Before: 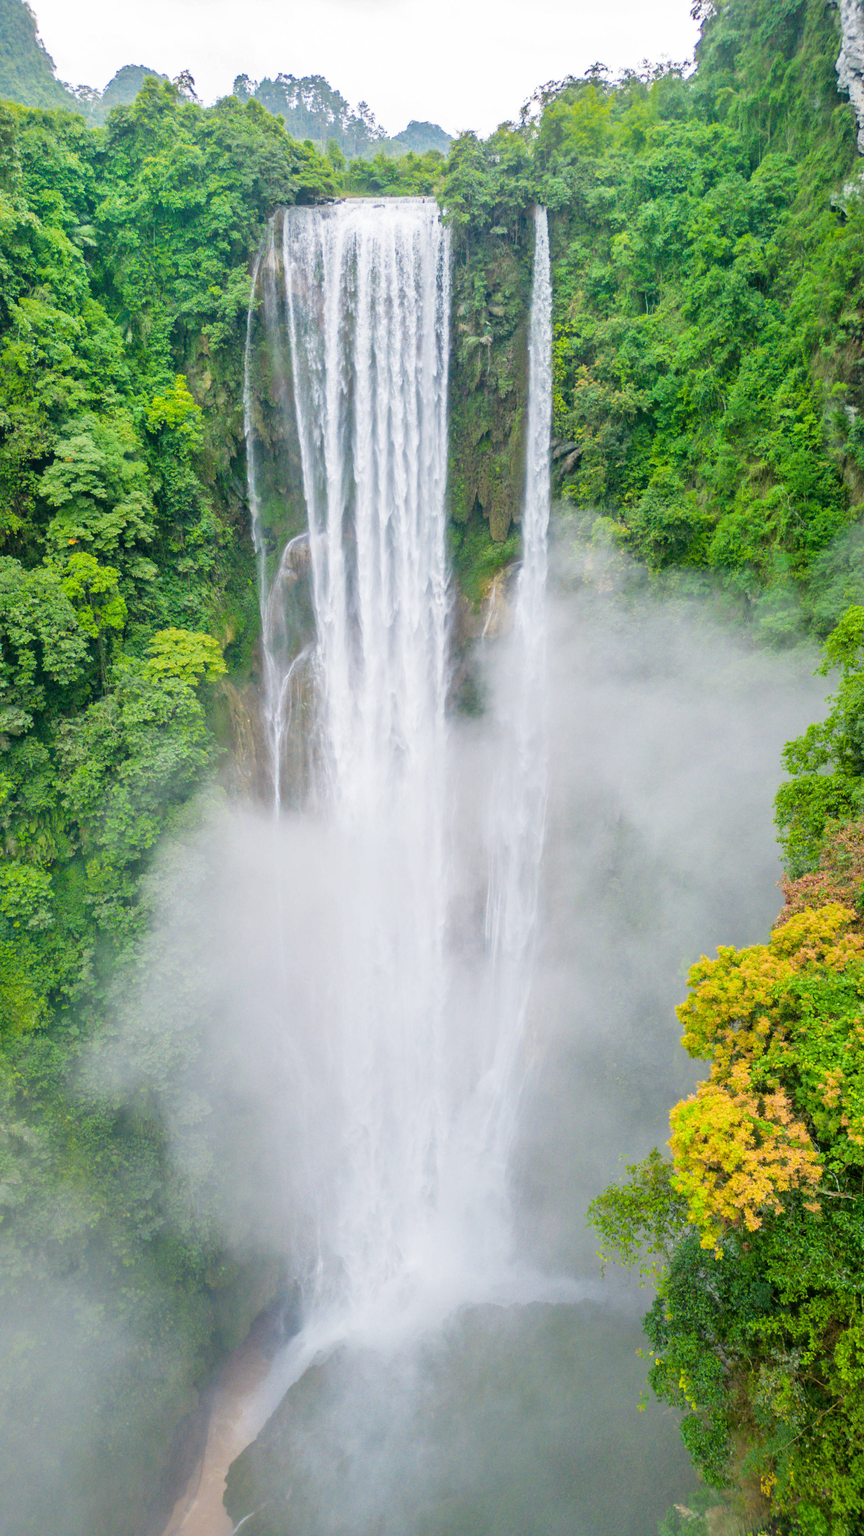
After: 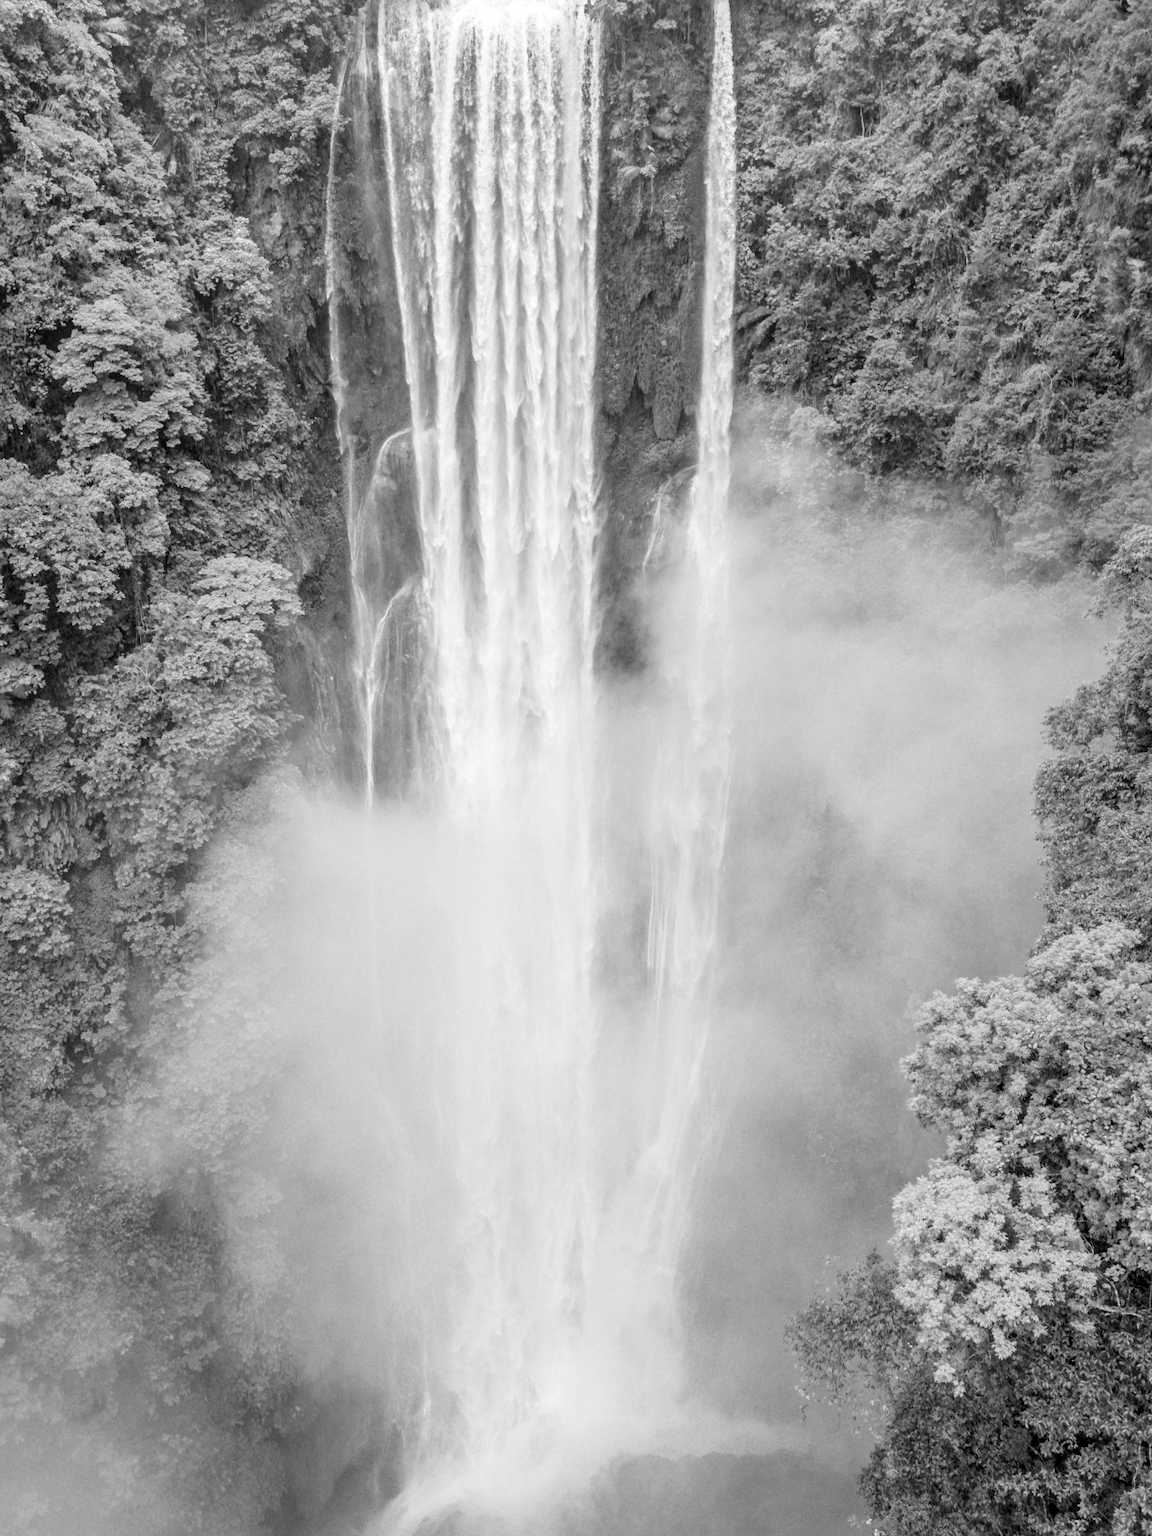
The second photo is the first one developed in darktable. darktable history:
monochrome: on, module defaults
local contrast: on, module defaults
crop: top 13.819%, bottom 11.169%
